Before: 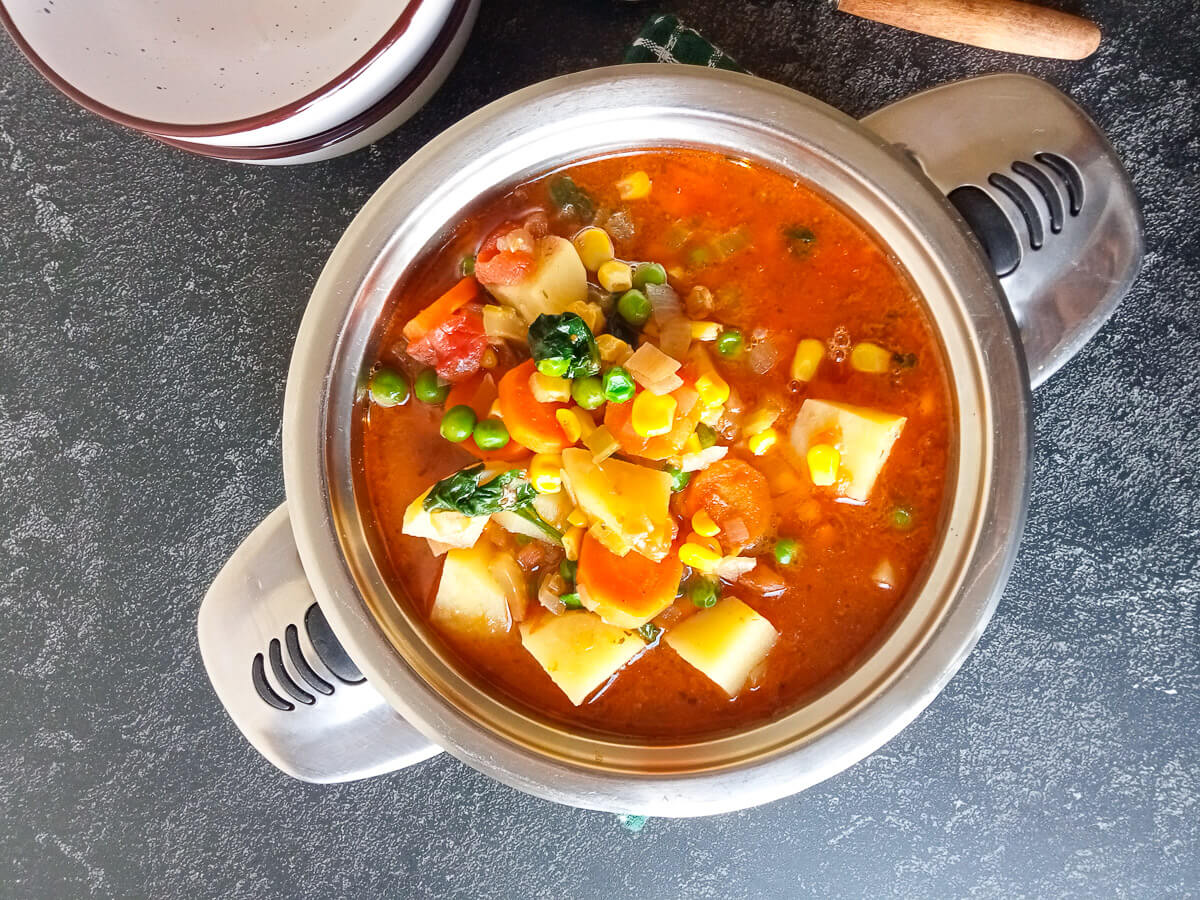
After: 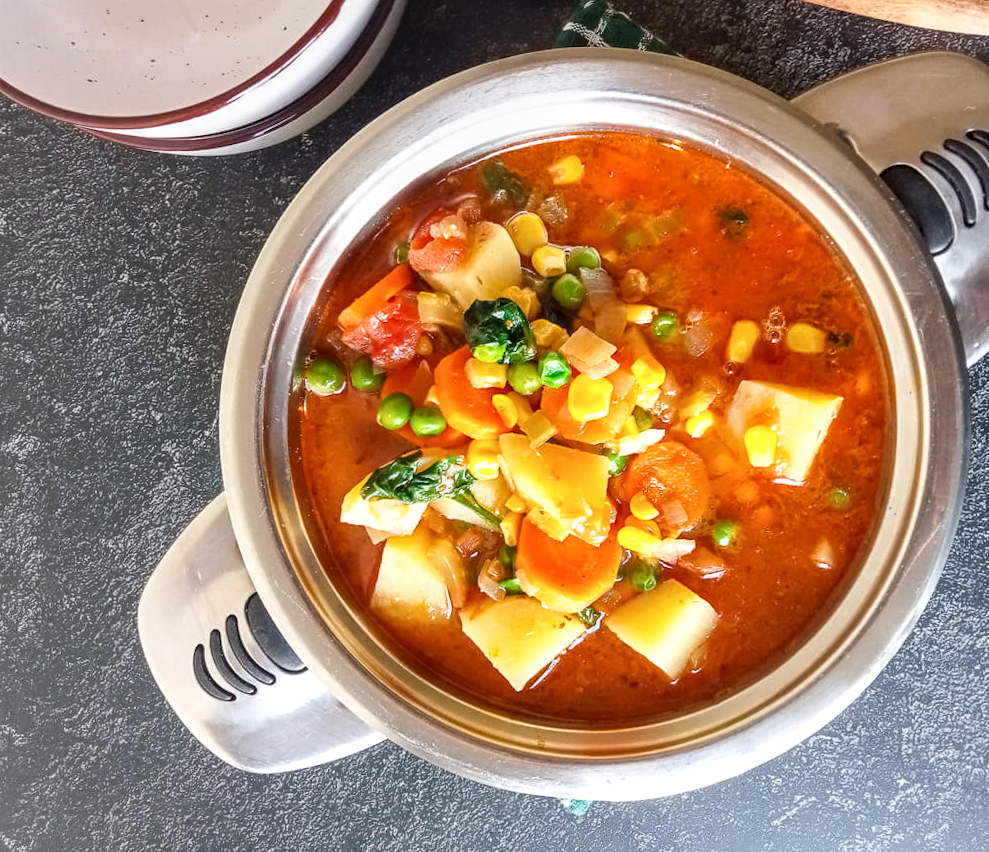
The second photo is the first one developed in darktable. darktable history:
crop and rotate: angle 1°, left 4.281%, top 0.642%, right 11.383%, bottom 2.486%
local contrast: on, module defaults
shadows and highlights: shadows 0, highlights 40
